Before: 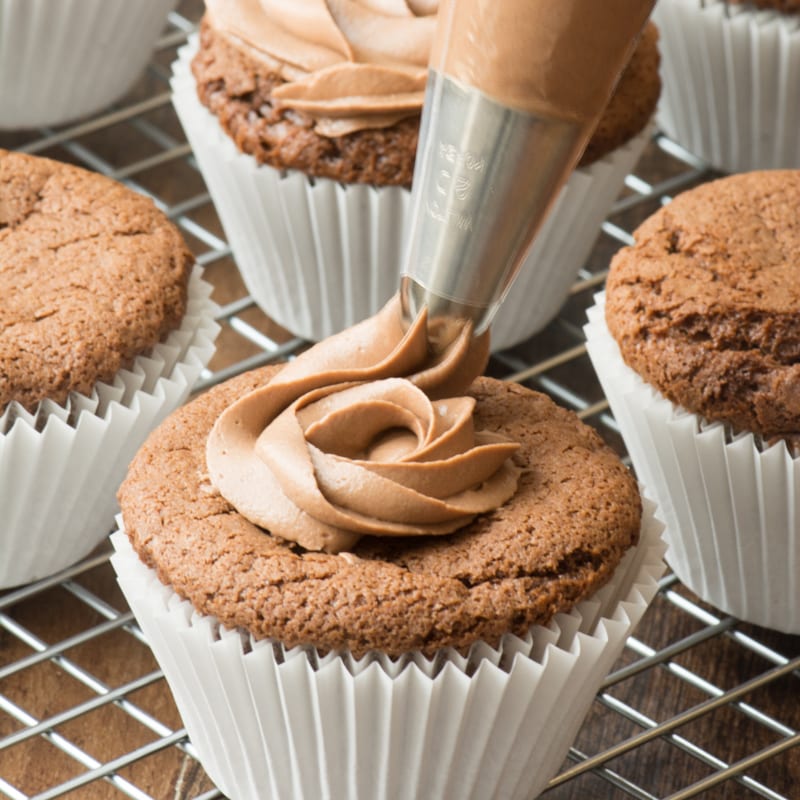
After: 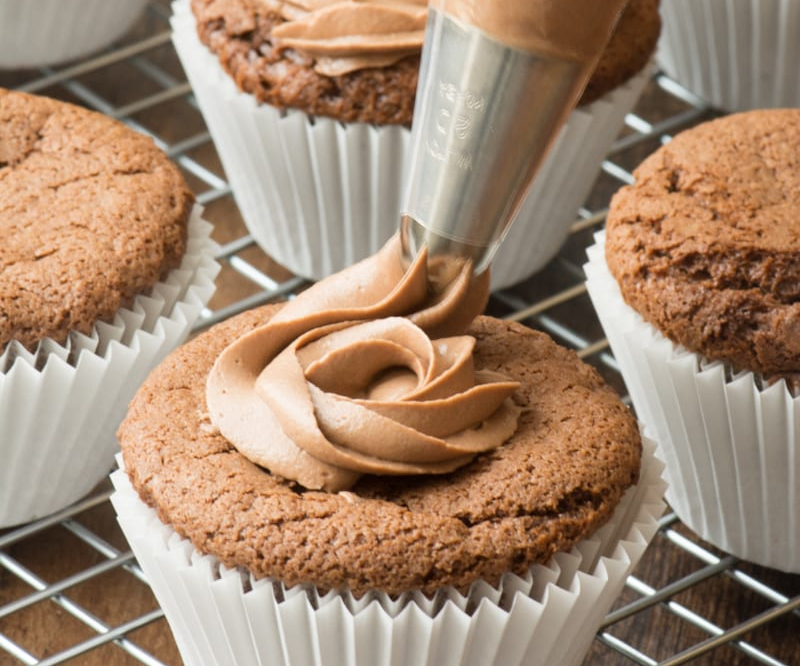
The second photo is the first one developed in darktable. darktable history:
crop: top 7.625%, bottom 8.027%
exposure: compensate highlight preservation false
